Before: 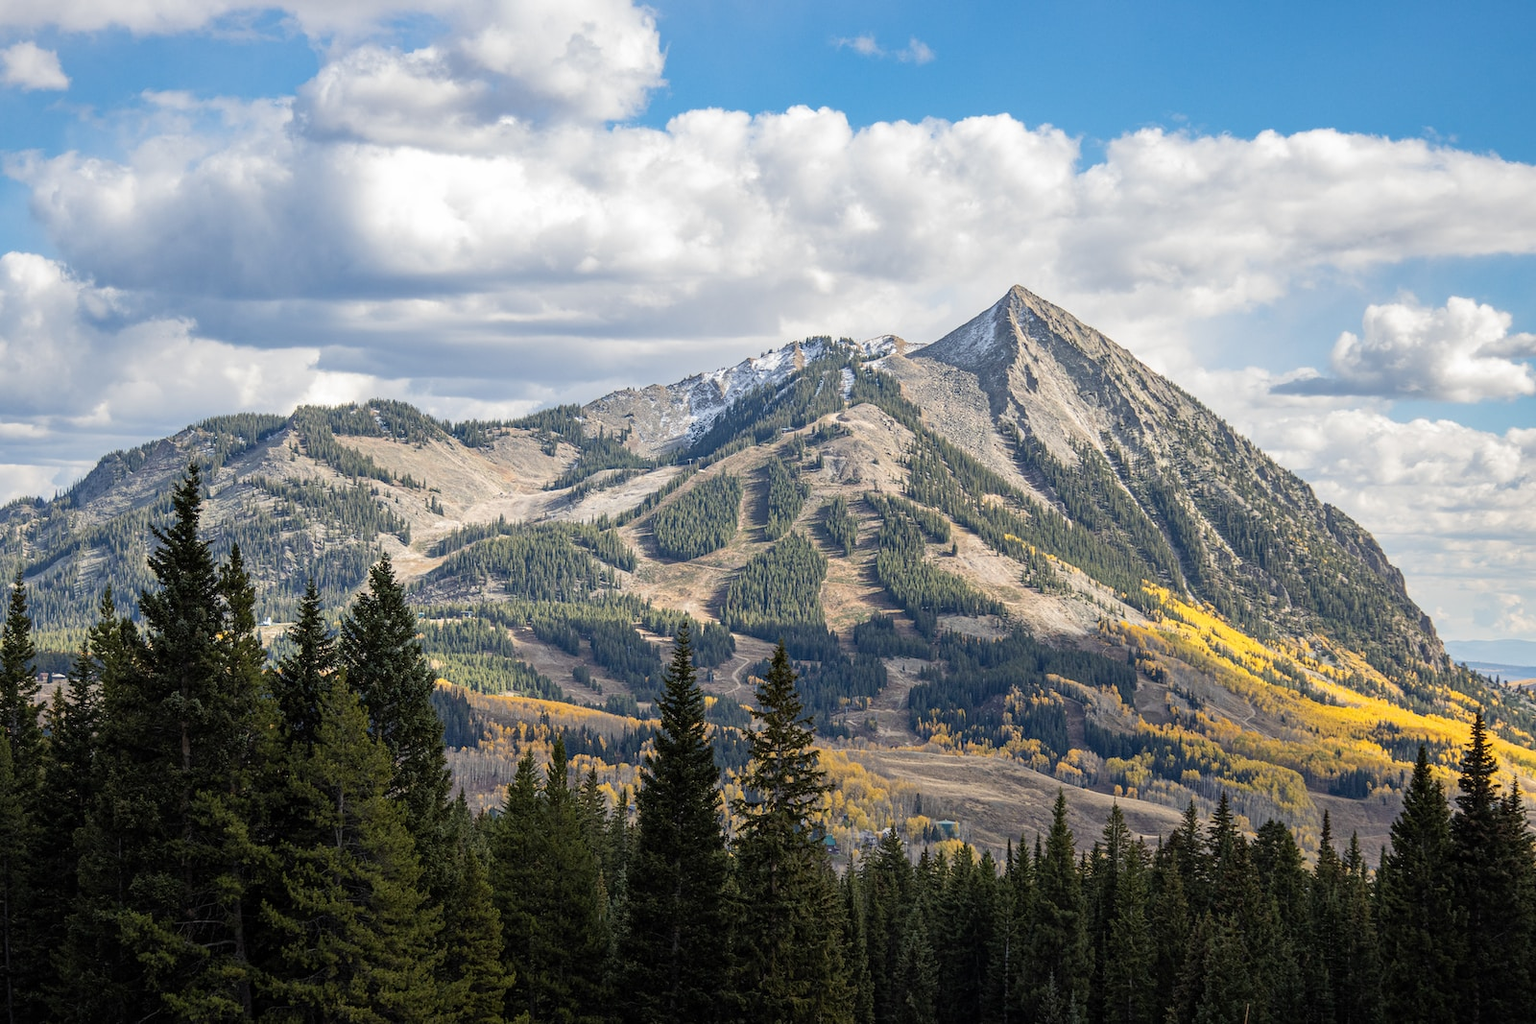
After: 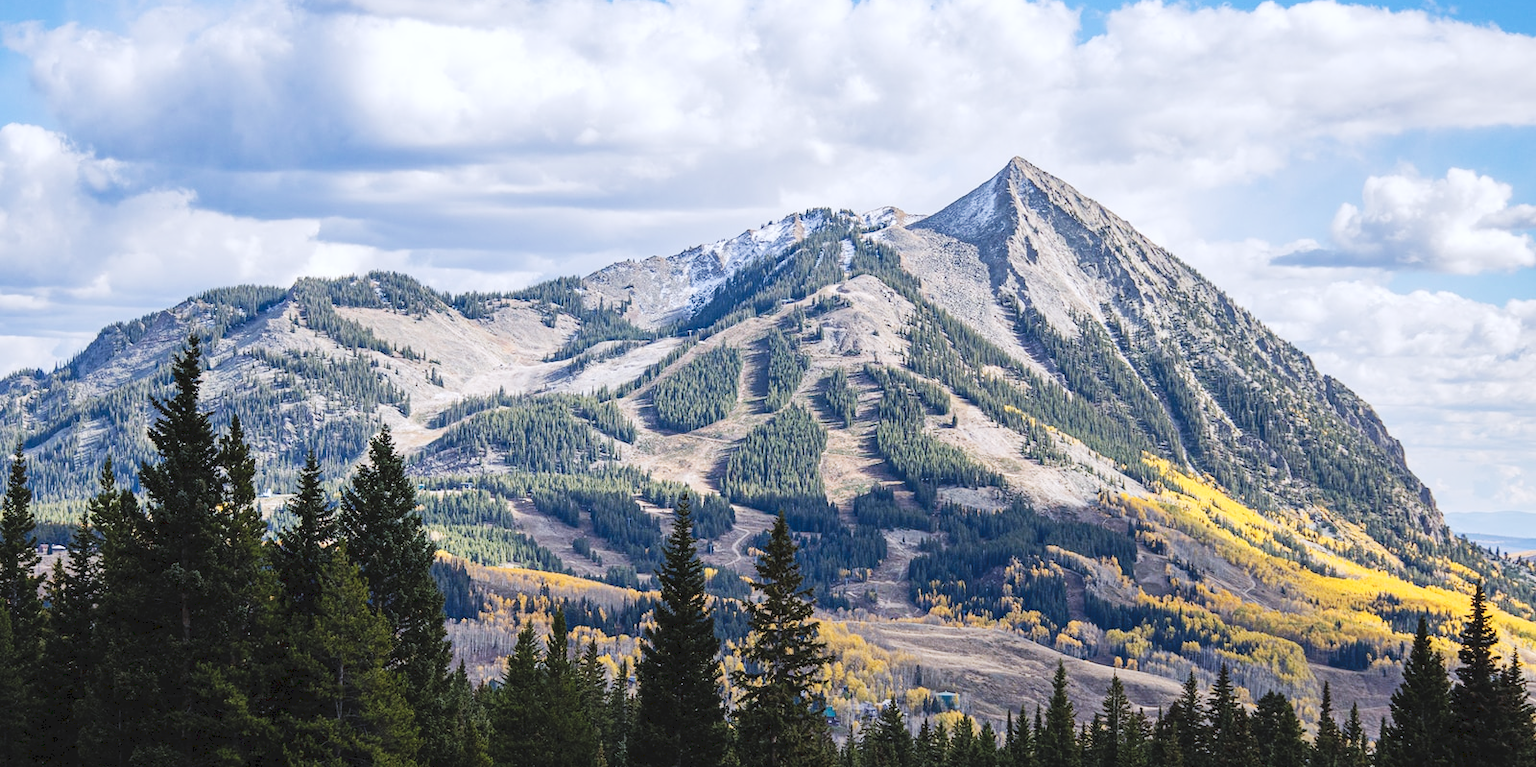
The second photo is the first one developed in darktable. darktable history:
crop and rotate: top 12.642%, bottom 12.446%
tone curve: curves: ch0 [(0, 0) (0.003, 0.072) (0.011, 0.077) (0.025, 0.082) (0.044, 0.094) (0.069, 0.106) (0.1, 0.125) (0.136, 0.145) (0.177, 0.173) (0.224, 0.216) (0.277, 0.281) (0.335, 0.356) (0.399, 0.436) (0.468, 0.53) (0.543, 0.629) (0.623, 0.724) (0.709, 0.808) (0.801, 0.88) (0.898, 0.941) (1, 1)], preserve colors none
color calibration: gray › normalize channels true, illuminant as shot in camera, x 0.365, y 0.379, temperature 4428.43 K, gamut compression 0.021
